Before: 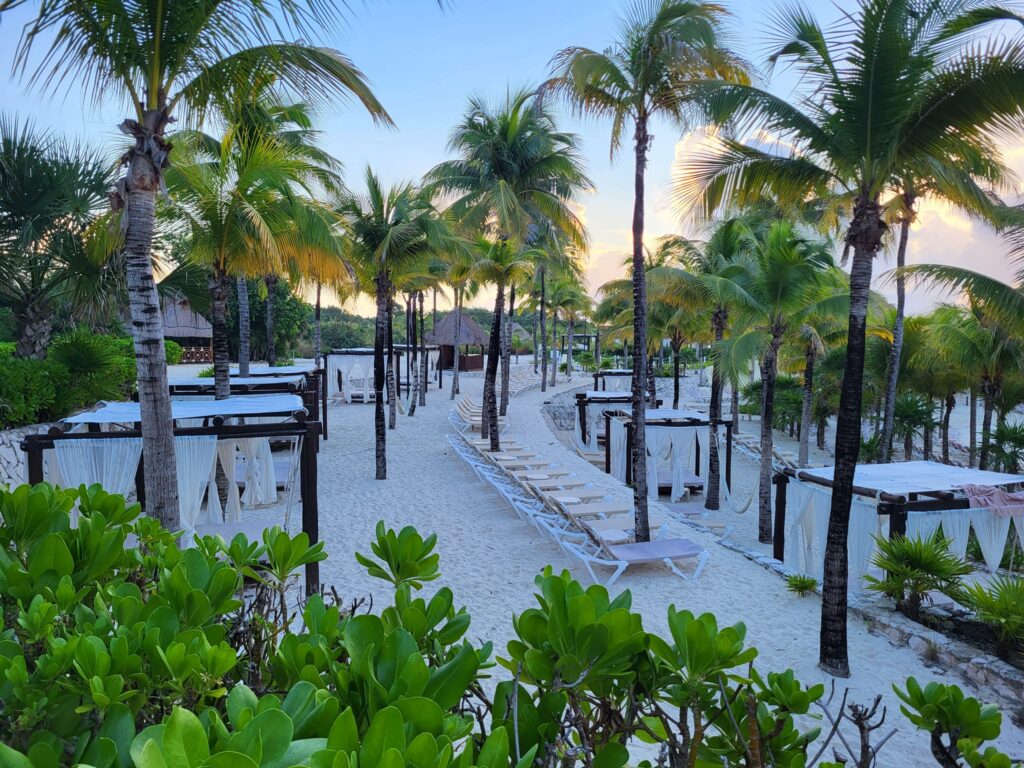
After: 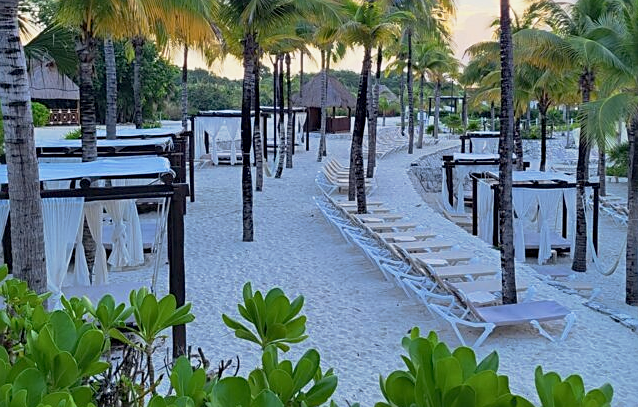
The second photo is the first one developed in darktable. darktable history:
crop: left 13.063%, top 31.066%, right 24.629%, bottom 15.901%
shadows and highlights: soften with gaussian
tone curve: curves: ch0 [(0.013, 0) (0.061, 0.059) (0.239, 0.256) (0.502, 0.501) (0.683, 0.676) (0.761, 0.773) (0.858, 0.858) (0.987, 0.945)]; ch1 [(0, 0) (0.172, 0.123) (0.304, 0.267) (0.414, 0.395) (0.472, 0.473) (0.502, 0.502) (0.521, 0.528) (0.583, 0.595) (0.654, 0.673) (0.728, 0.761) (1, 1)]; ch2 [(0, 0) (0.411, 0.424) (0.485, 0.476) (0.502, 0.501) (0.553, 0.557) (0.57, 0.576) (1, 1)], preserve colors none
sharpen: on, module defaults
